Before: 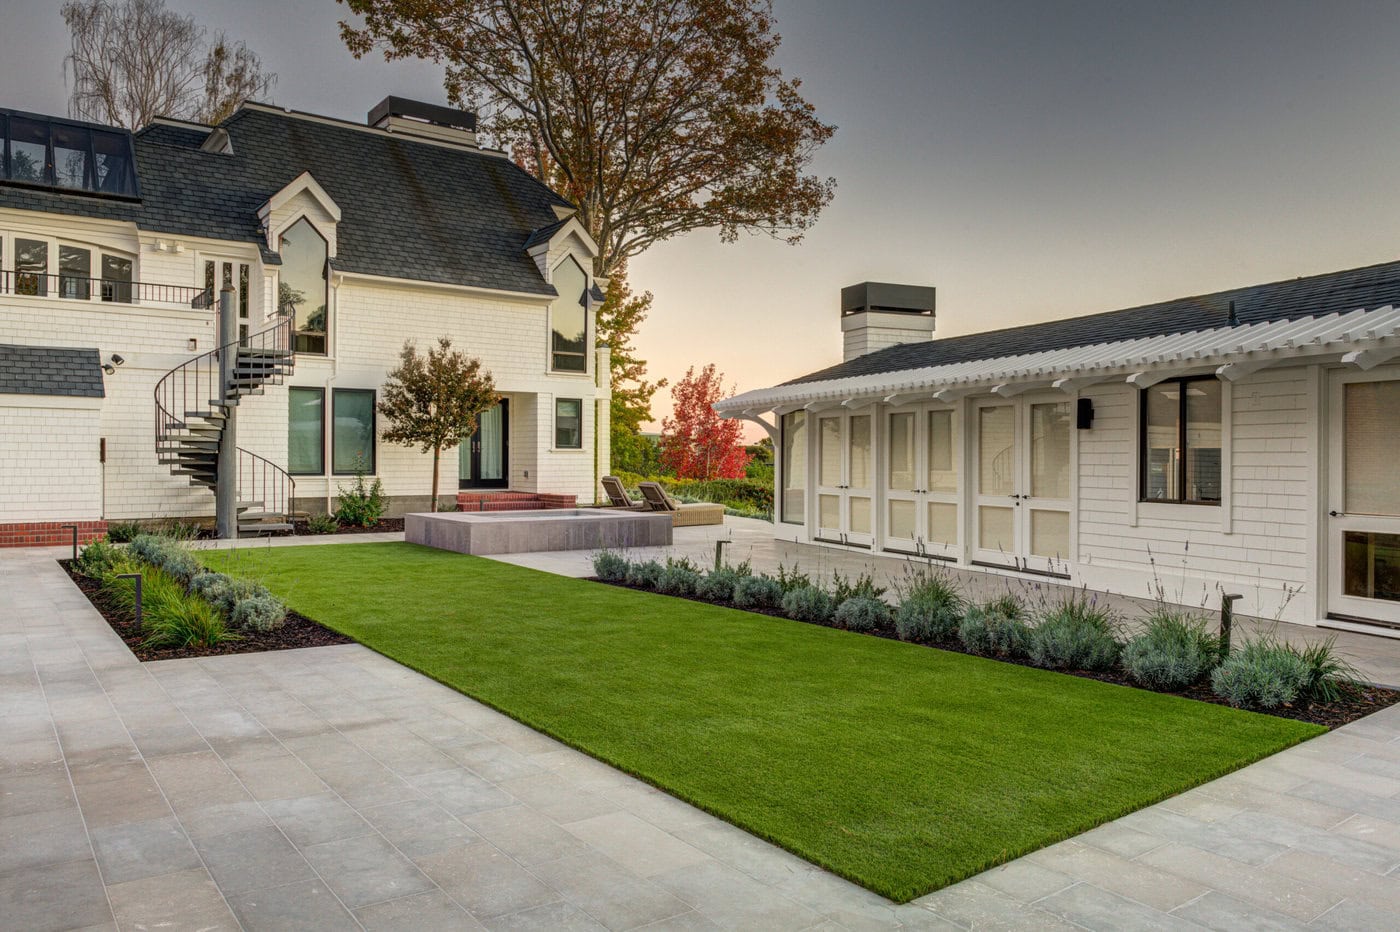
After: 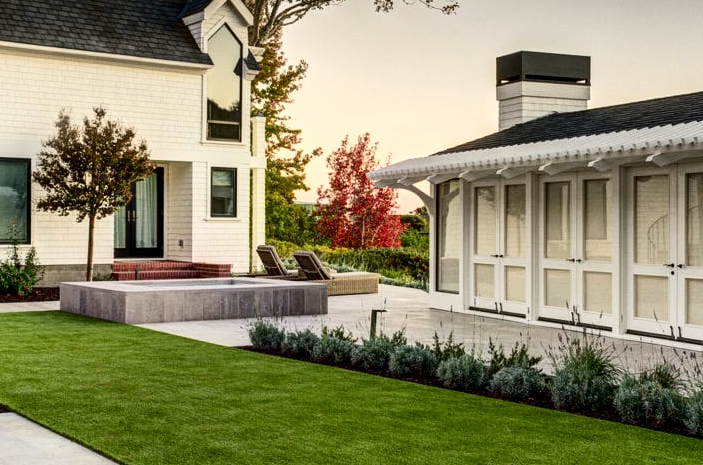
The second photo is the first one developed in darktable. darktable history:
crop: left 24.704%, top 24.836%, right 25.021%, bottom 25.168%
local contrast: highlights 107%, shadows 101%, detail 120%, midtone range 0.2
tone curve: curves: ch0 [(0, 0) (0.003, 0.002) (0.011, 0.006) (0.025, 0.014) (0.044, 0.02) (0.069, 0.027) (0.1, 0.036) (0.136, 0.05) (0.177, 0.081) (0.224, 0.118) (0.277, 0.183) (0.335, 0.262) (0.399, 0.351) (0.468, 0.456) (0.543, 0.571) (0.623, 0.692) (0.709, 0.795) (0.801, 0.88) (0.898, 0.948) (1, 1)], color space Lab, independent channels, preserve colors none
